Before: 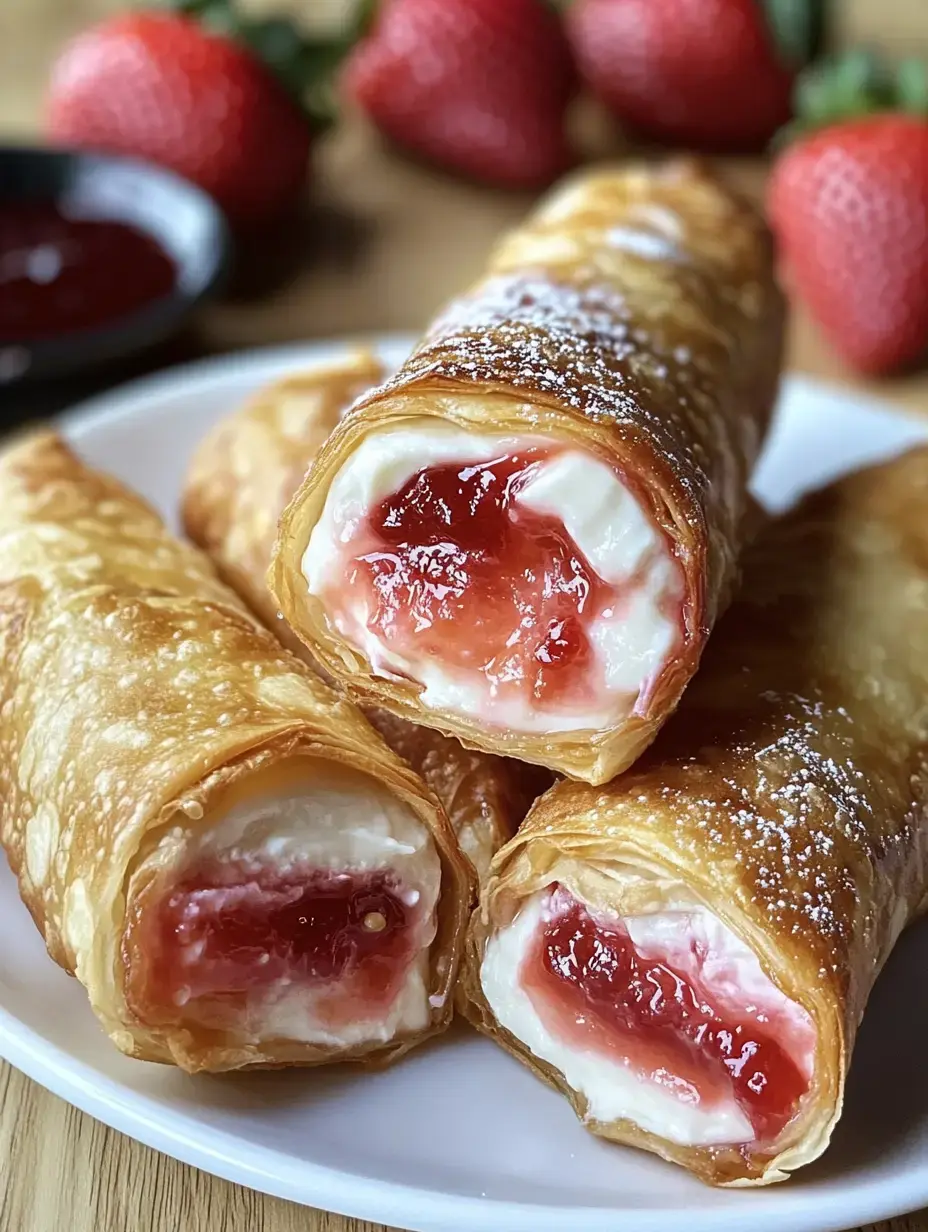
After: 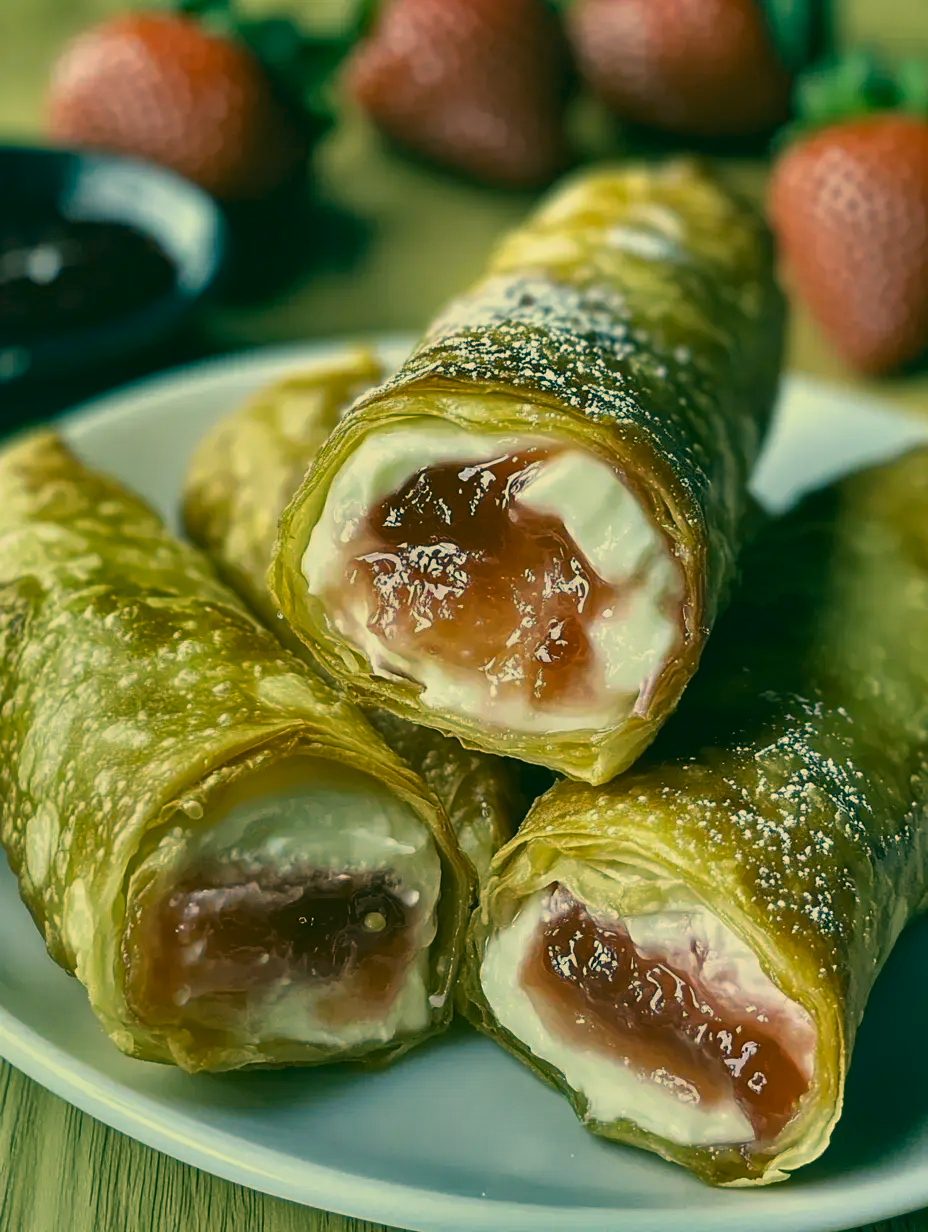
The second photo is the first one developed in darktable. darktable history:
color correction: highlights a* 1.83, highlights b* 34.02, shadows a* -36.68, shadows b* -5.48
shadows and highlights: shadows 80.73, white point adjustment -9.07, highlights -61.46, soften with gaussian
